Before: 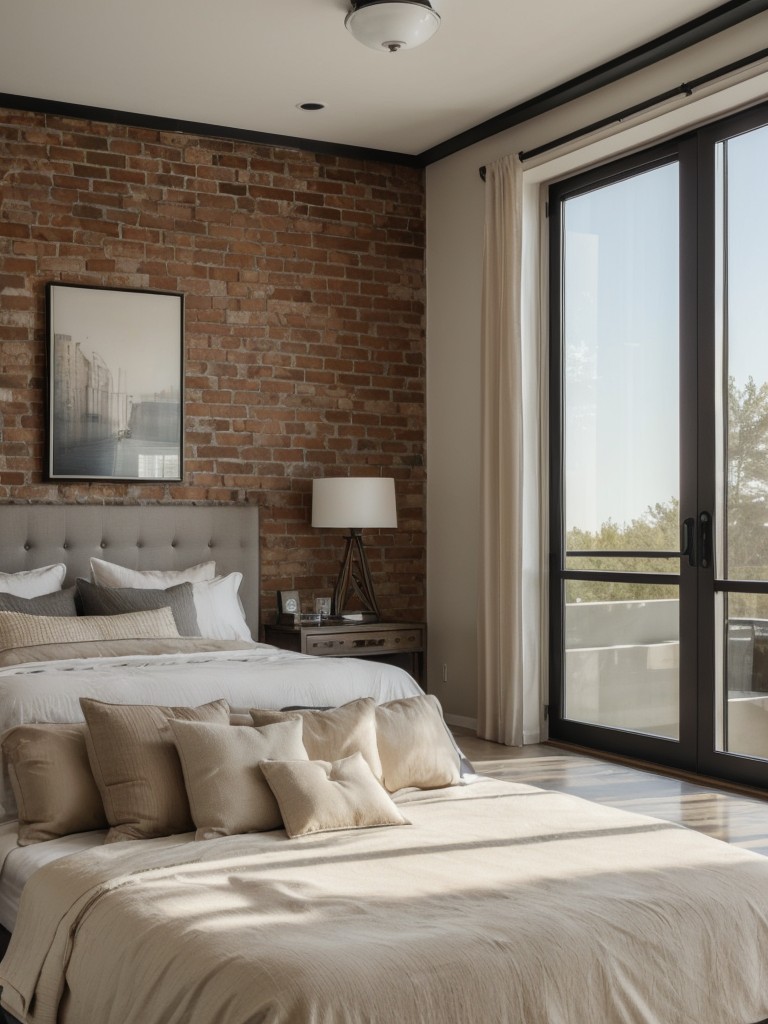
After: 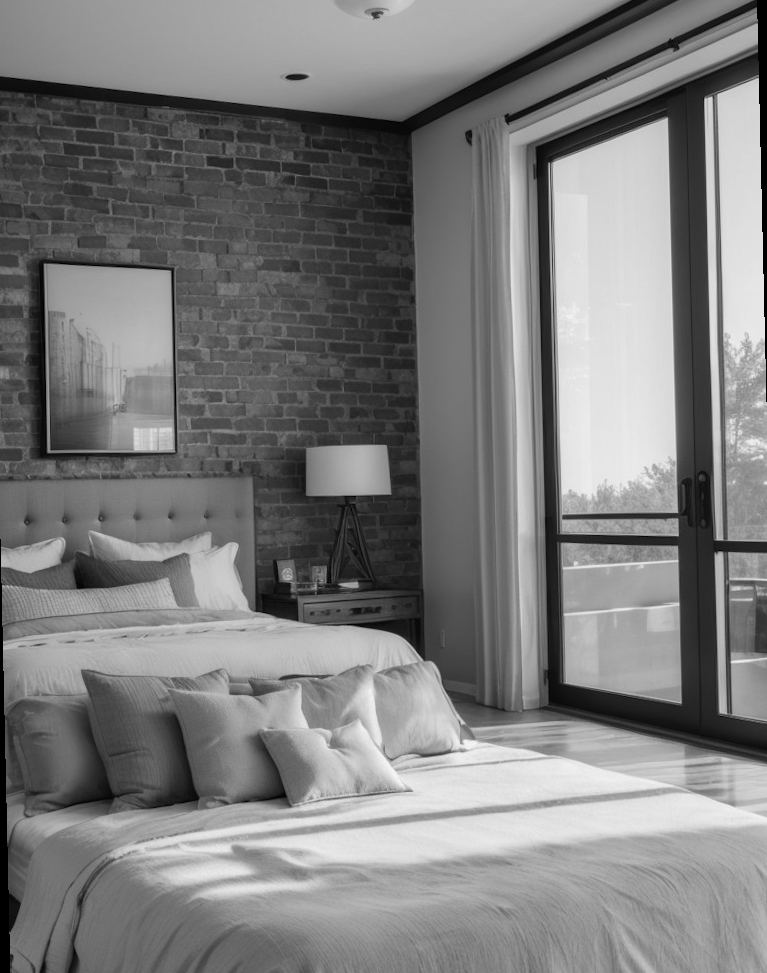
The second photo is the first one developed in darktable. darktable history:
color contrast: green-magenta contrast 0, blue-yellow contrast 0
rotate and perspective: rotation -1.32°, lens shift (horizontal) -0.031, crop left 0.015, crop right 0.985, crop top 0.047, crop bottom 0.982
